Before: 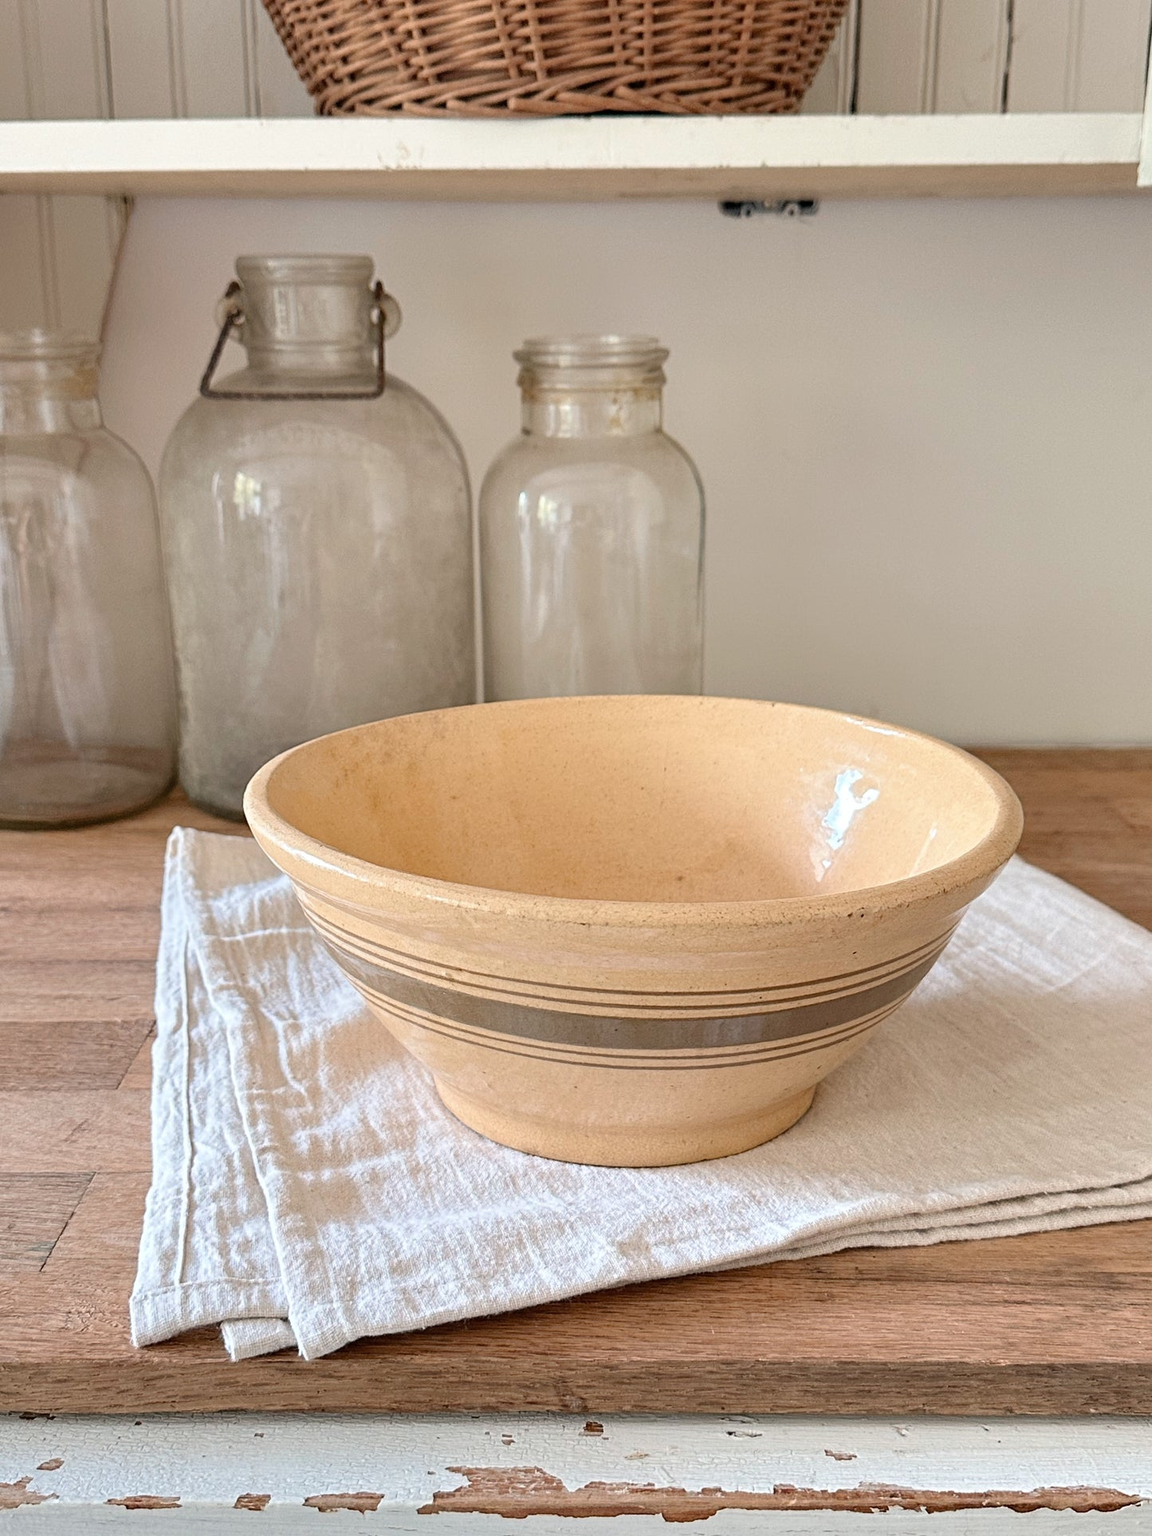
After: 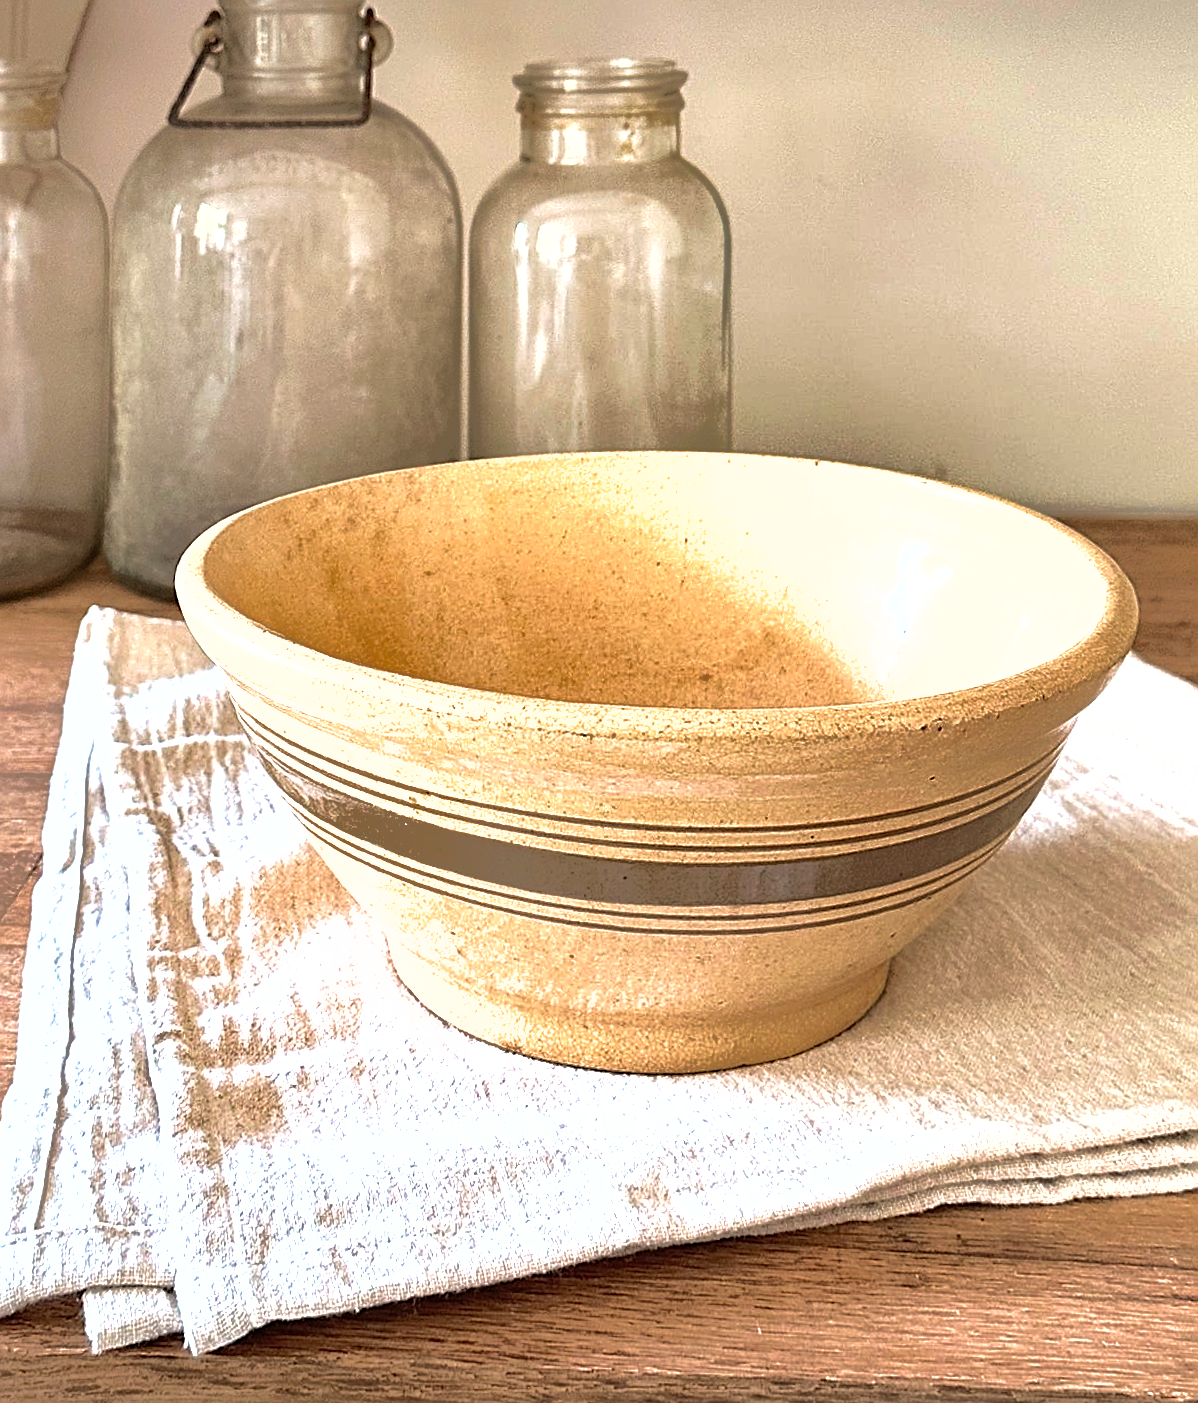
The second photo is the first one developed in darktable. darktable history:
crop and rotate: top 12.5%, bottom 12.5%
sharpen: on, module defaults
tone equalizer: -8 EV -1.08 EV, -7 EV -1.01 EV, -6 EV -0.867 EV, -5 EV -0.578 EV, -3 EV 0.578 EV, -2 EV 0.867 EV, -1 EV 1.01 EV, +0 EV 1.08 EV, edges refinement/feathering 500, mask exposure compensation -1.57 EV, preserve details no
shadows and highlights: highlights -60
velvia: on, module defaults
rotate and perspective: rotation 0.72°, lens shift (vertical) -0.352, lens shift (horizontal) -0.051, crop left 0.152, crop right 0.859, crop top 0.019, crop bottom 0.964
white balance: emerald 1
